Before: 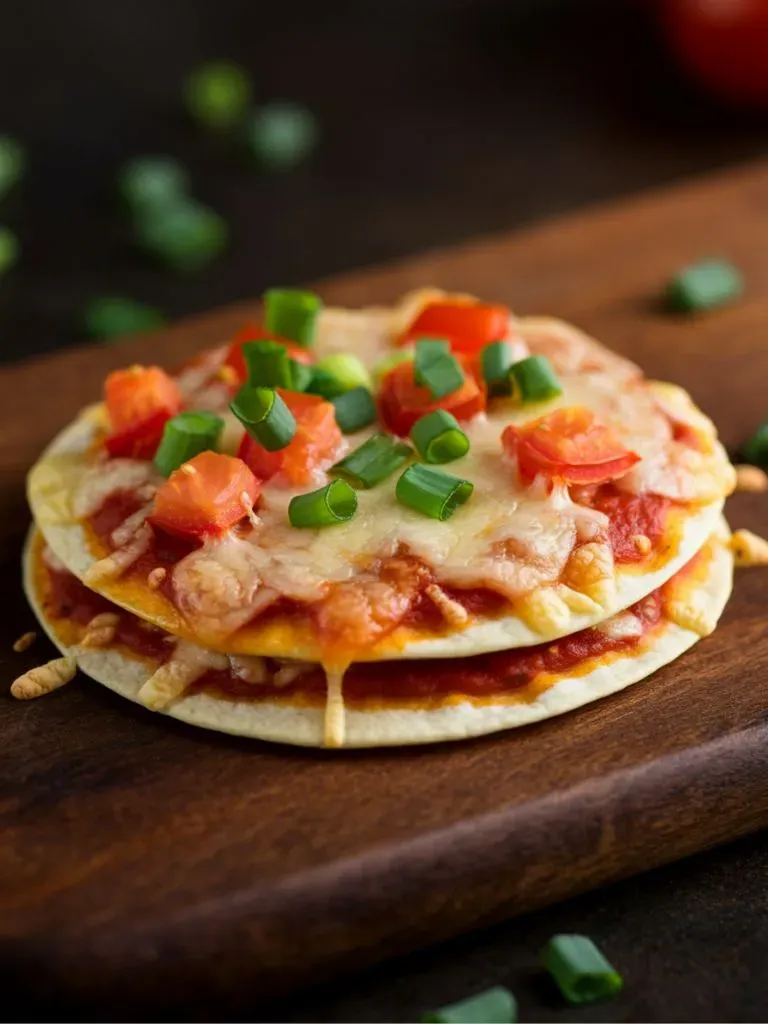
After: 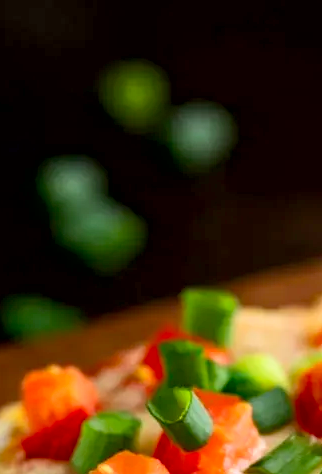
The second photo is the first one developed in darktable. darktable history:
contrast brightness saturation: contrast 0.2, brightness 0.16, saturation 0.22
exposure: black level correction 0.01, exposure 0.014 EV, compensate highlight preservation false
crop and rotate: left 10.817%, top 0.062%, right 47.194%, bottom 53.626%
